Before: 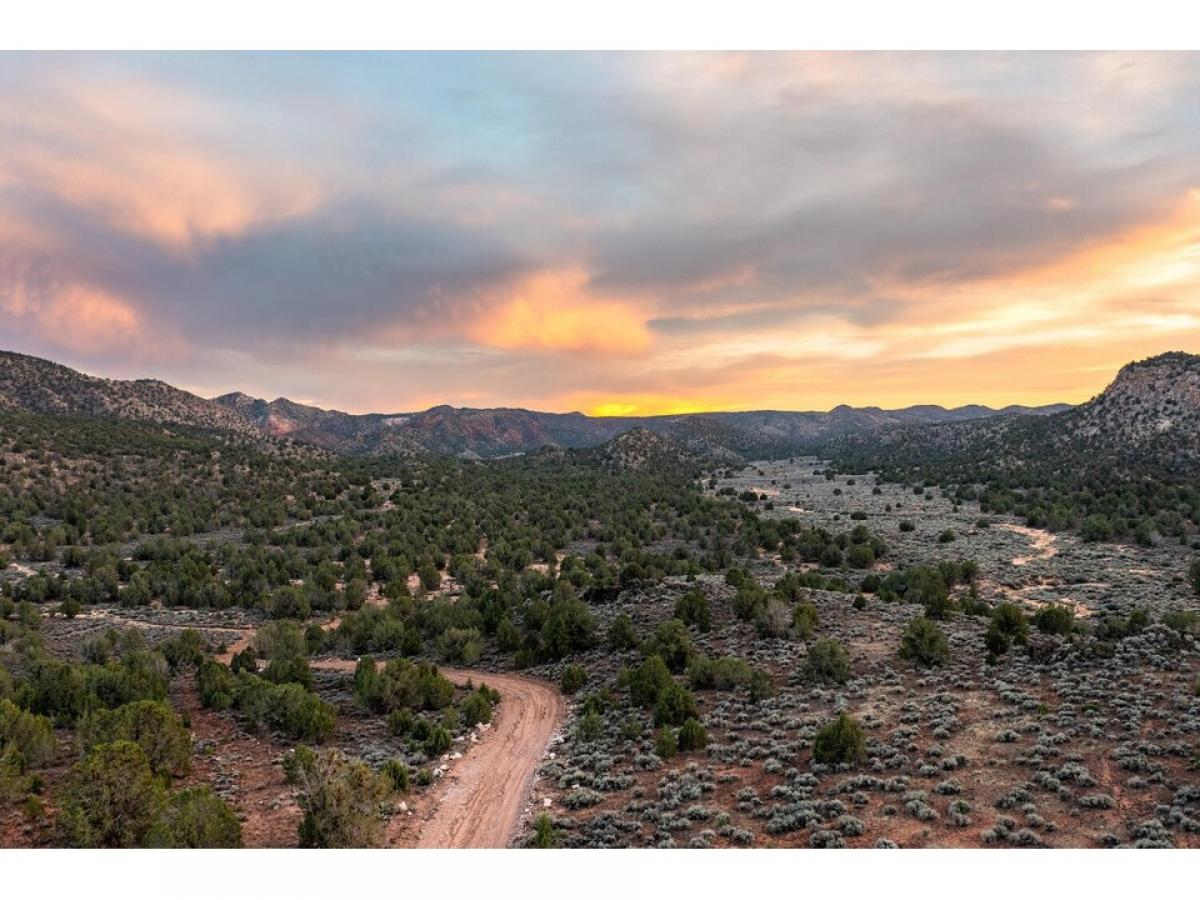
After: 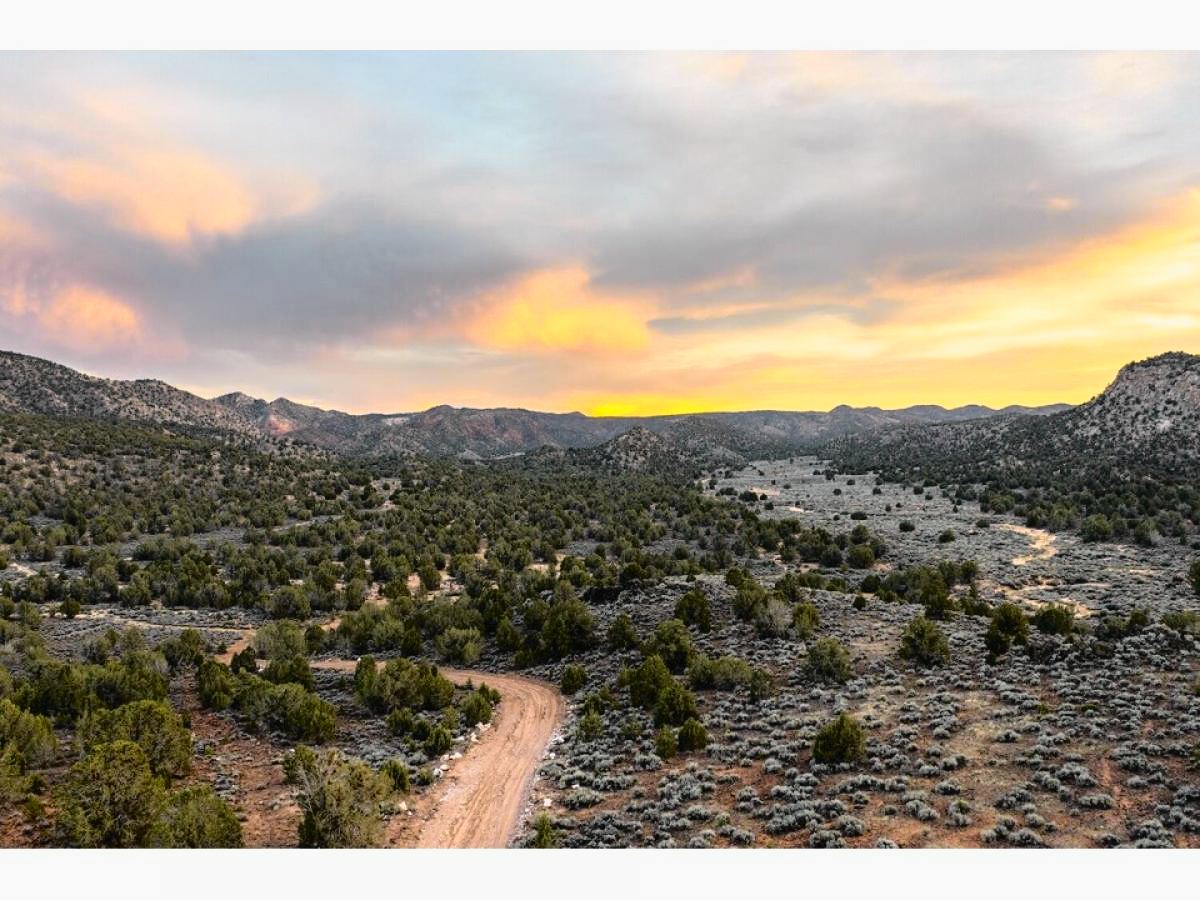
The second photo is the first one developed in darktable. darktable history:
white balance: emerald 1
tone curve: curves: ch0 [(0, 0.013) (0.129, 0.1) (0.327, 0.382) (0.489, 0.573) (0.66, 0.748) (0.858, 0.926) (1, 0.977)]; ch1 [(0, 0) (0.353, 0.344) (0.45, 0.46) (0.498, 0.498) (0.521, 0.512) (0.563, 0.559) (0.592, 0.585) (0.647, 0.68) (1, 1)]; ch2 [(0, 0) (0.333, 0.346) (0.375, 0.375) (0.427, 0.44) (0.476, 0.492) (0.511, 0.508) (0.528, 0.533) (0.579, 0.61) (0.612, 0.644) (0.66, 0.715) (1, 1)], color space Lab, independent channels, preserve colors none
